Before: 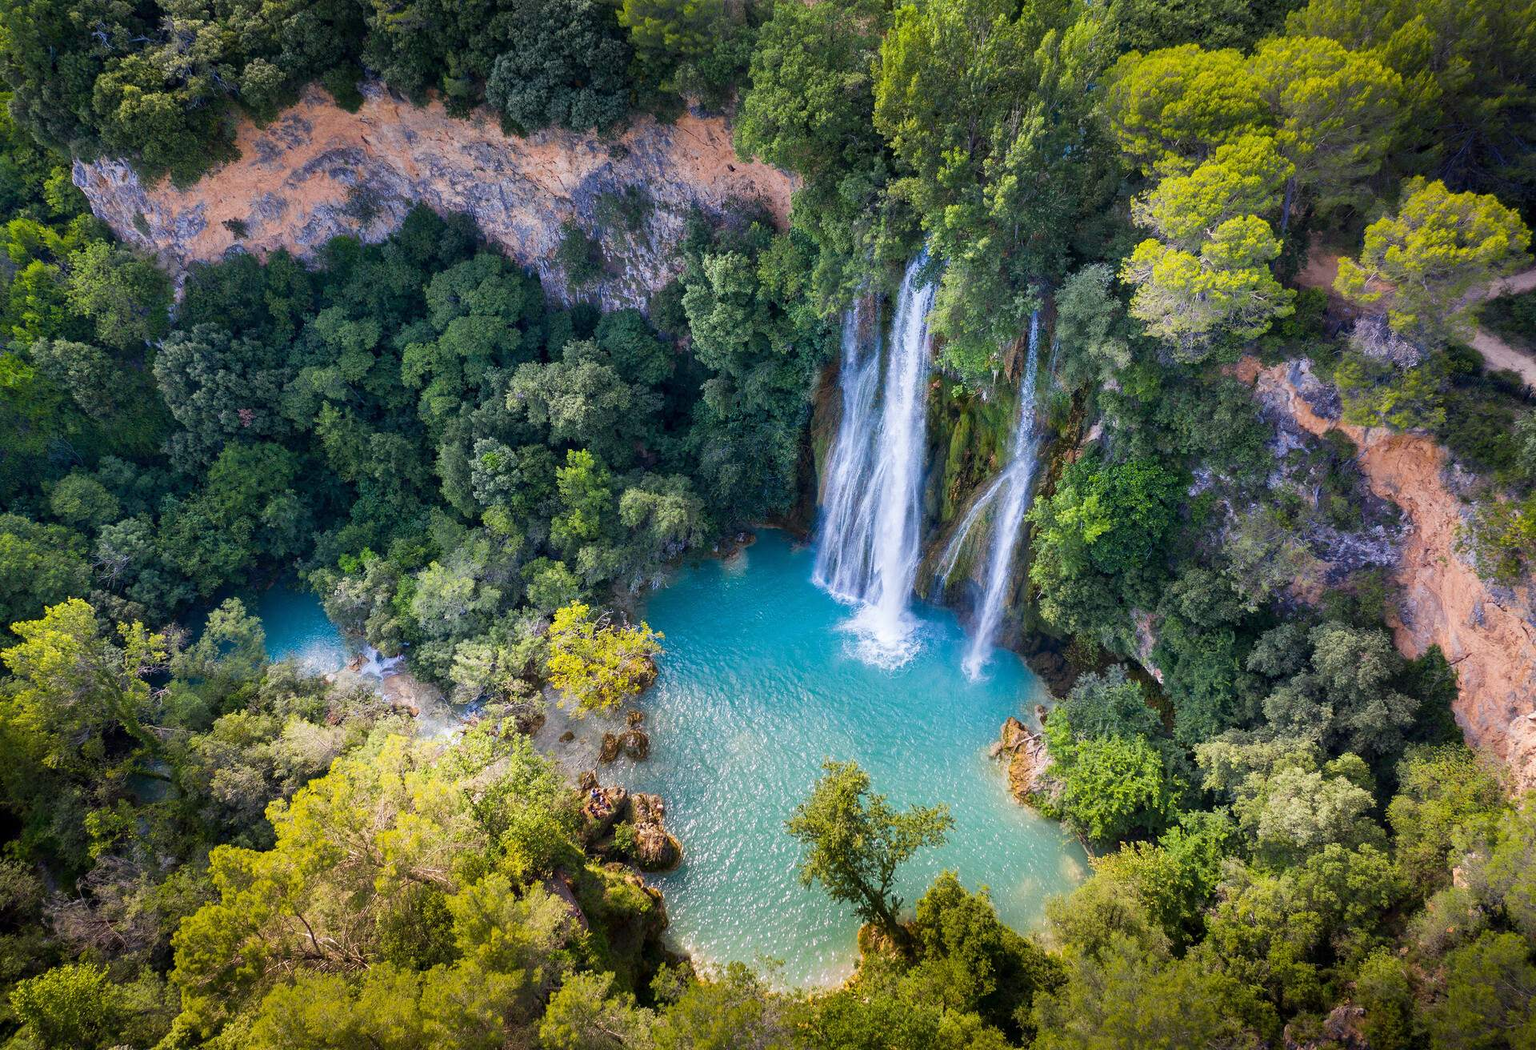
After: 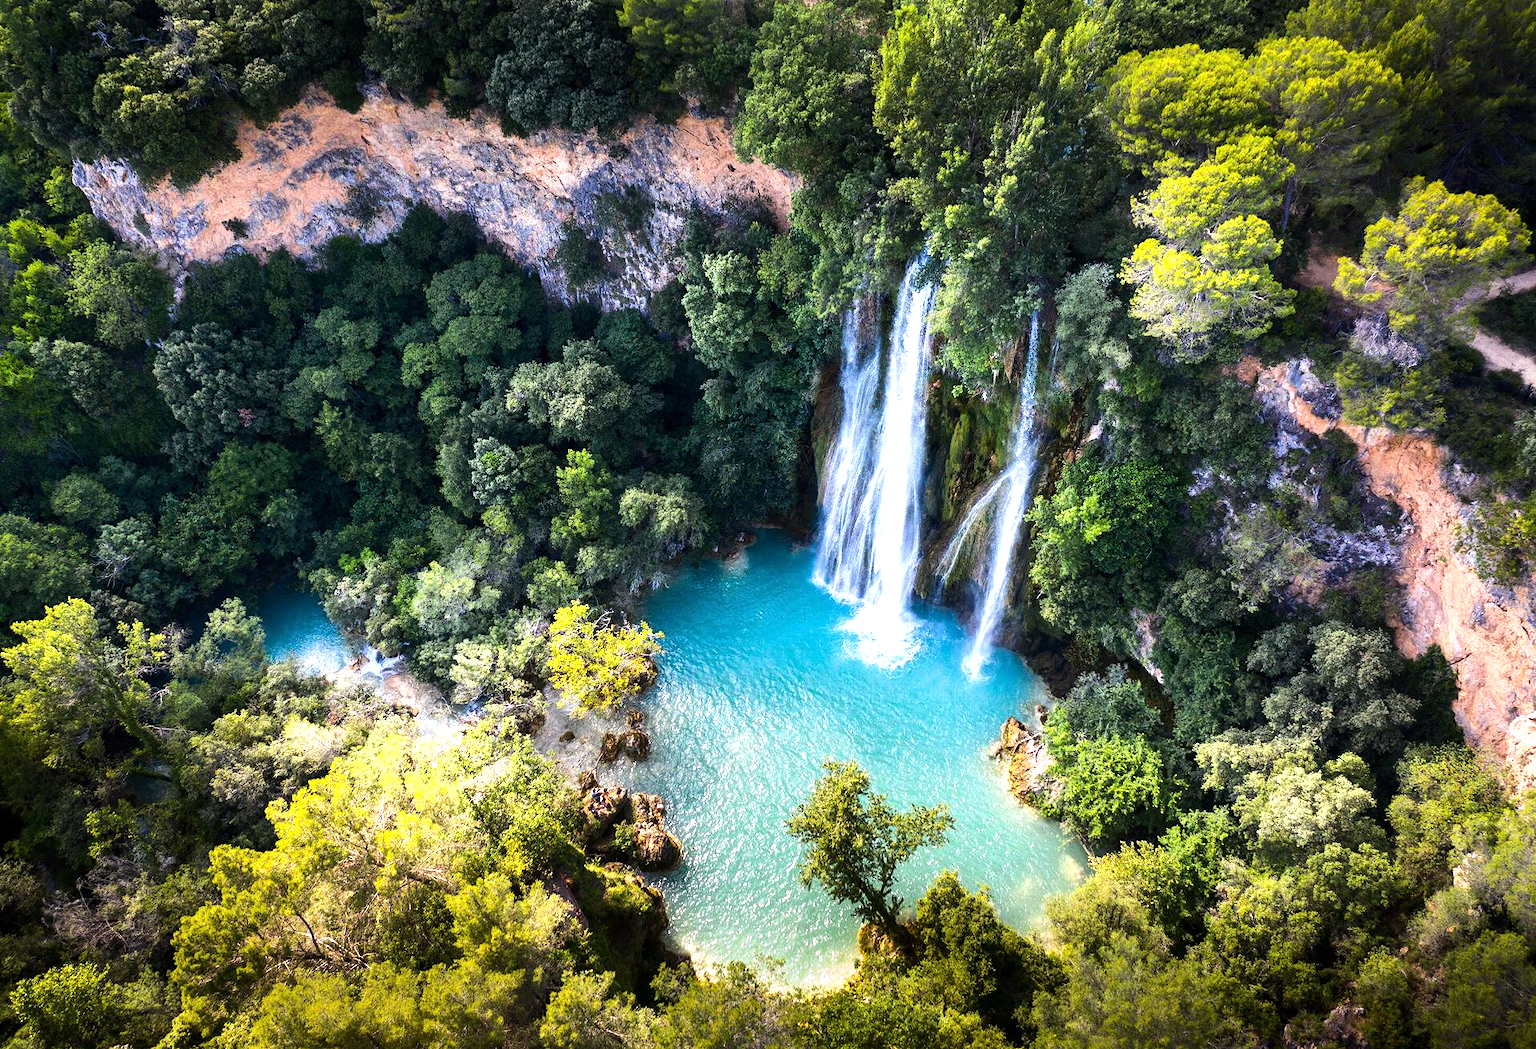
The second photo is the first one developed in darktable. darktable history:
tone equalizer: -8 EV -1.06 EV, -7 EV -0.974 EV, -6 EV -0.863 EV, -5 EV -0.609 EV, -3 EV 0.575 EV, -2 EV 0.893 EV, -1 EV 0.999 EV, +0 EV 1.07 EV, edges refinement/feathering 500, mask exposure compensation -1.57 EV, preserve details no
